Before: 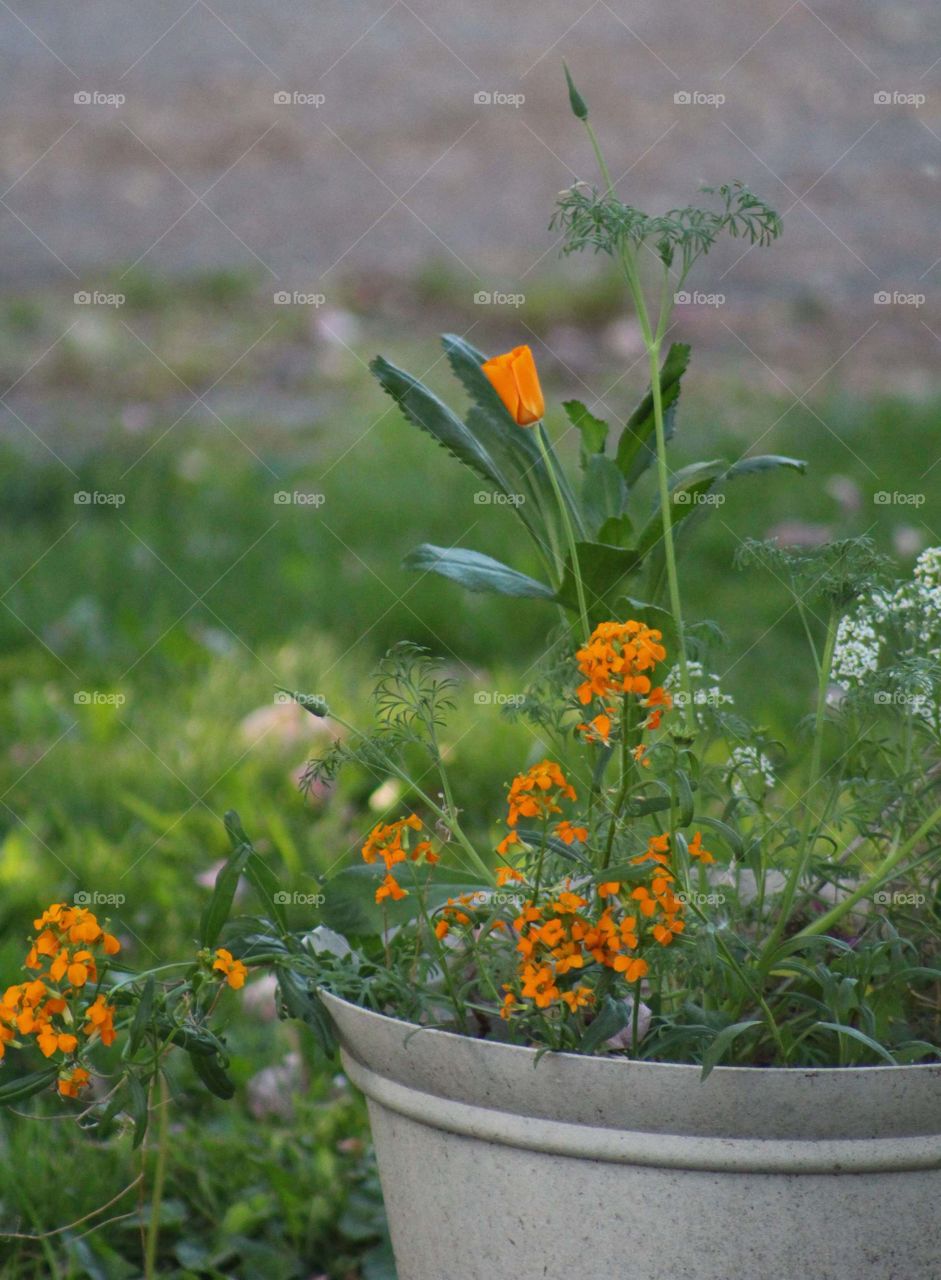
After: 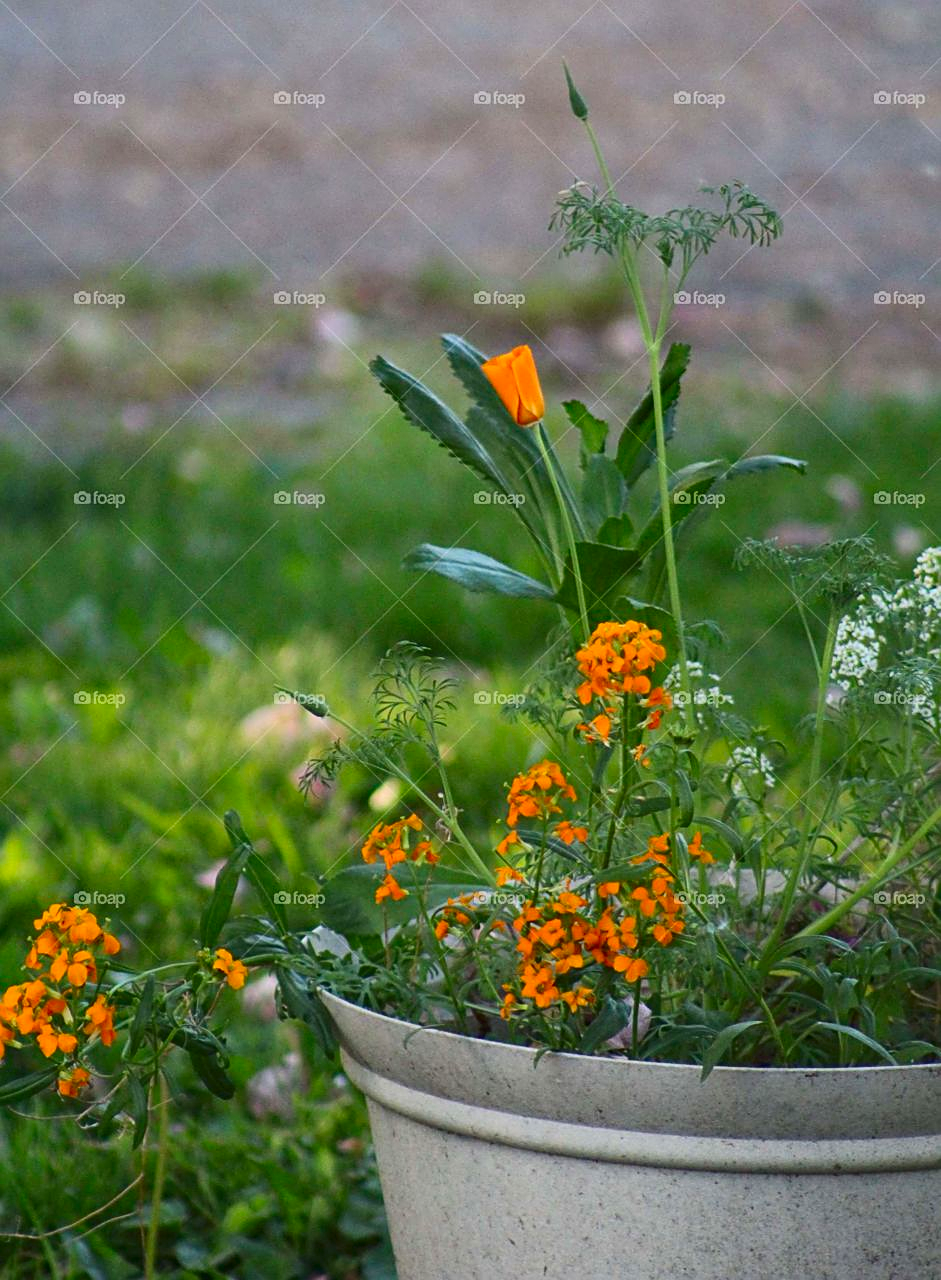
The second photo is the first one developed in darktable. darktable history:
color calibration: illuminant same as pipeline (D50), adaptation XYZ, x 0.347, y 0.359, temperature 5022.82 K, gamut compression 1.75
contrast brightness saturation: contrast 0.179, saturation 0.304
sharpen: on, module defaults
base curve: curves: ch0 [(0, 0) (0.283, 0.295) (1, 1)], preserve colors none
